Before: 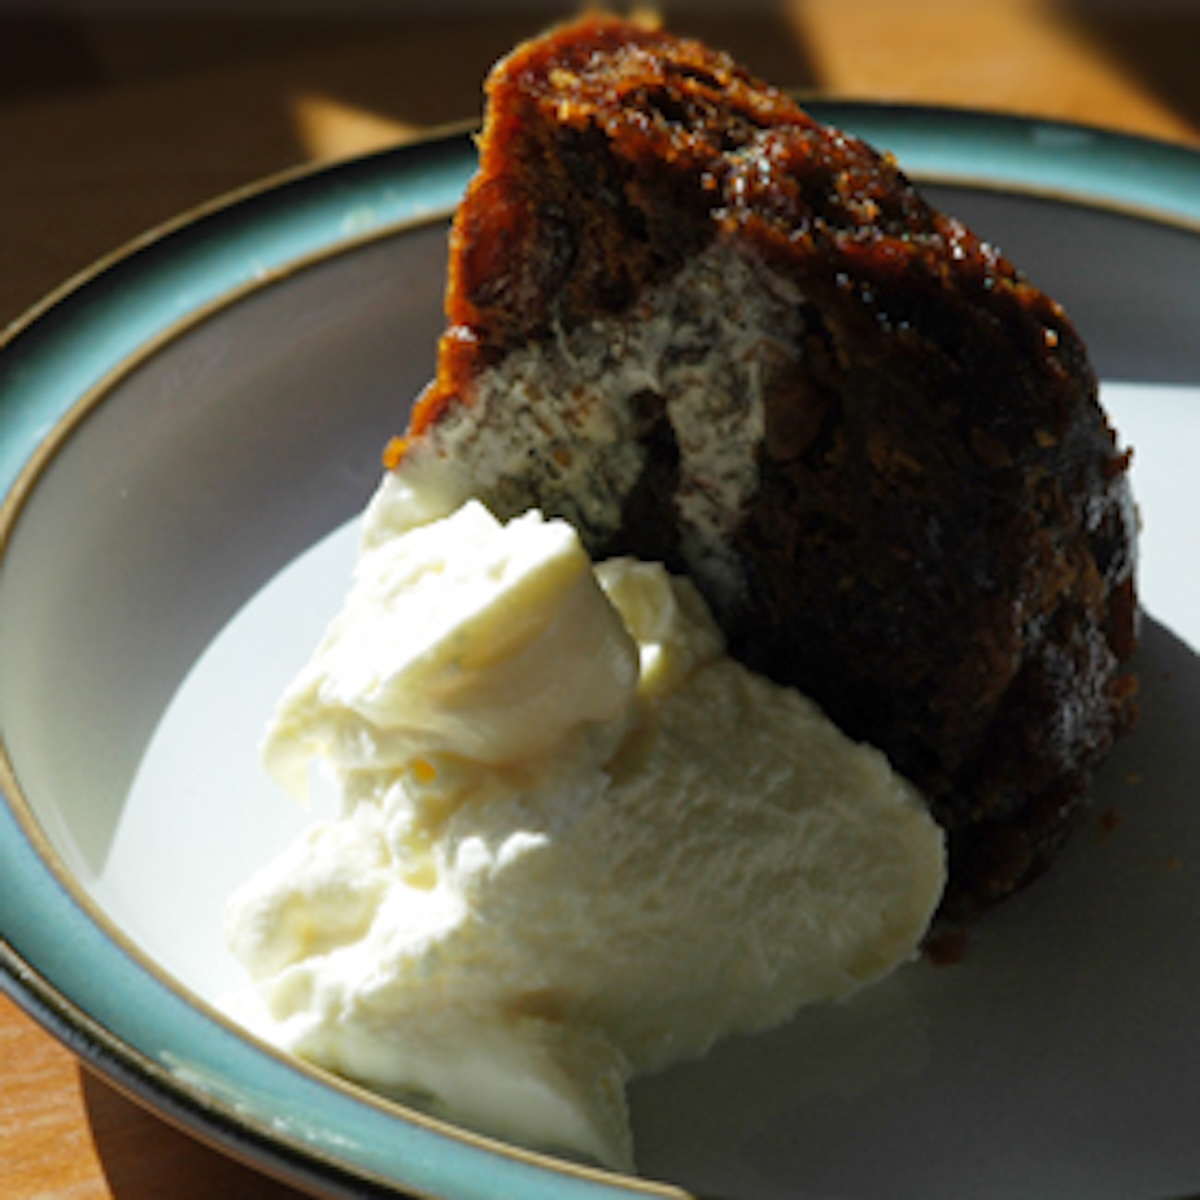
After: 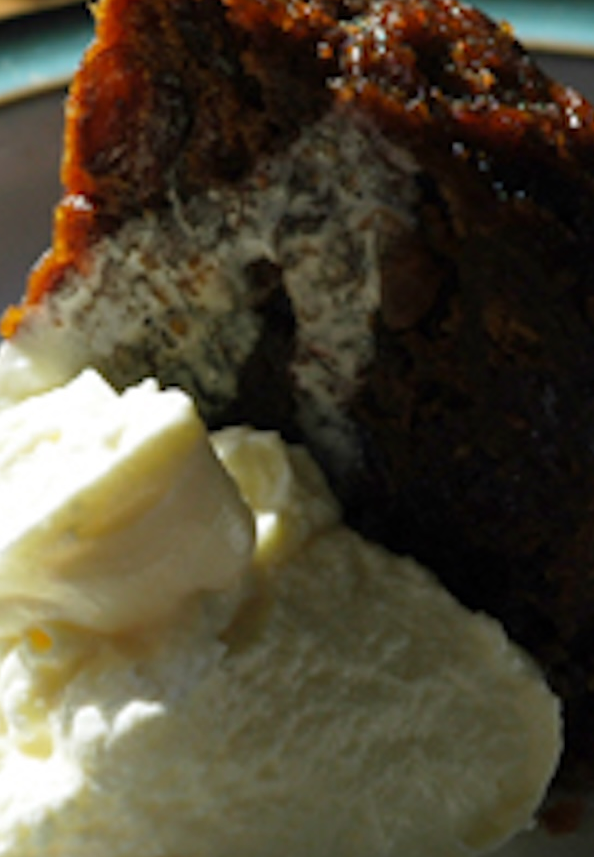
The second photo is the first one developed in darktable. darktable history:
contrast brightness saturation: contrast 0.05
crop: left 32.075%, top 10.976%, right 18.355%, bottom 17.596%
